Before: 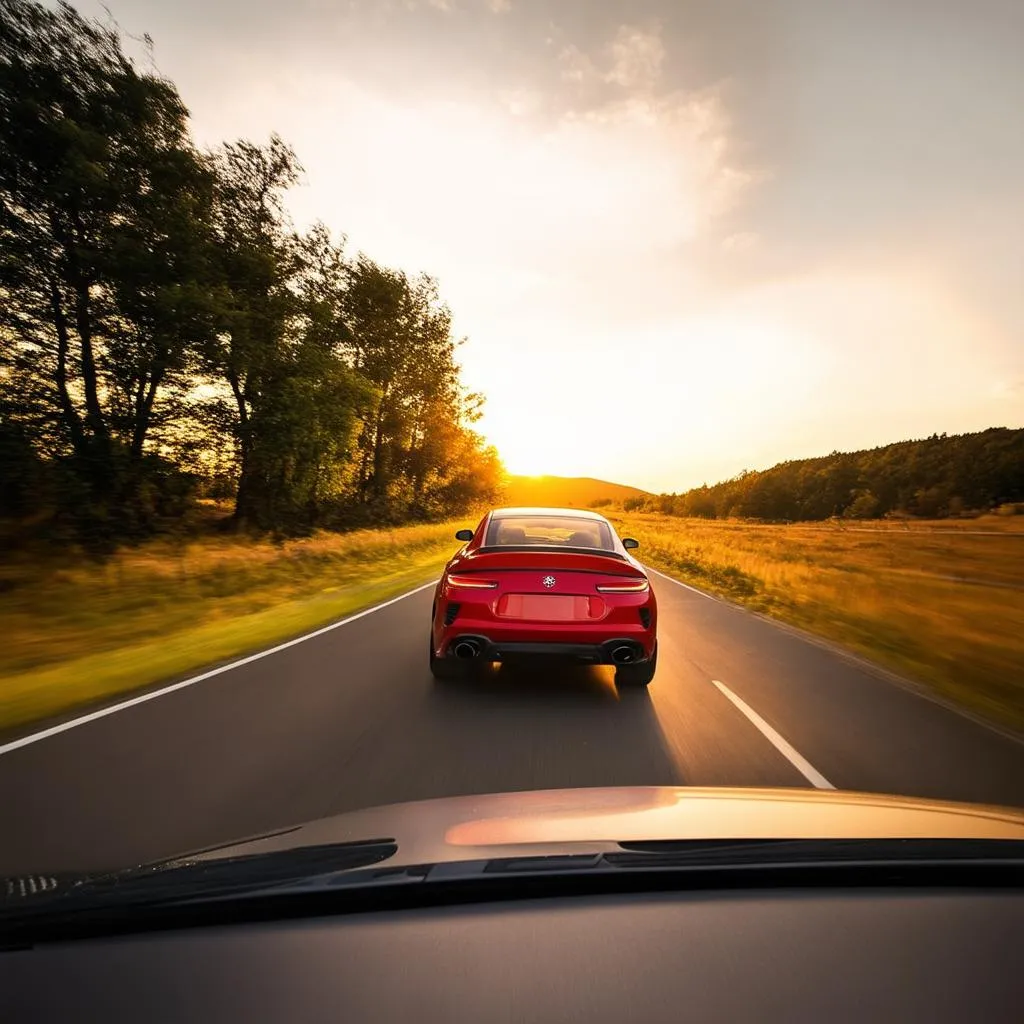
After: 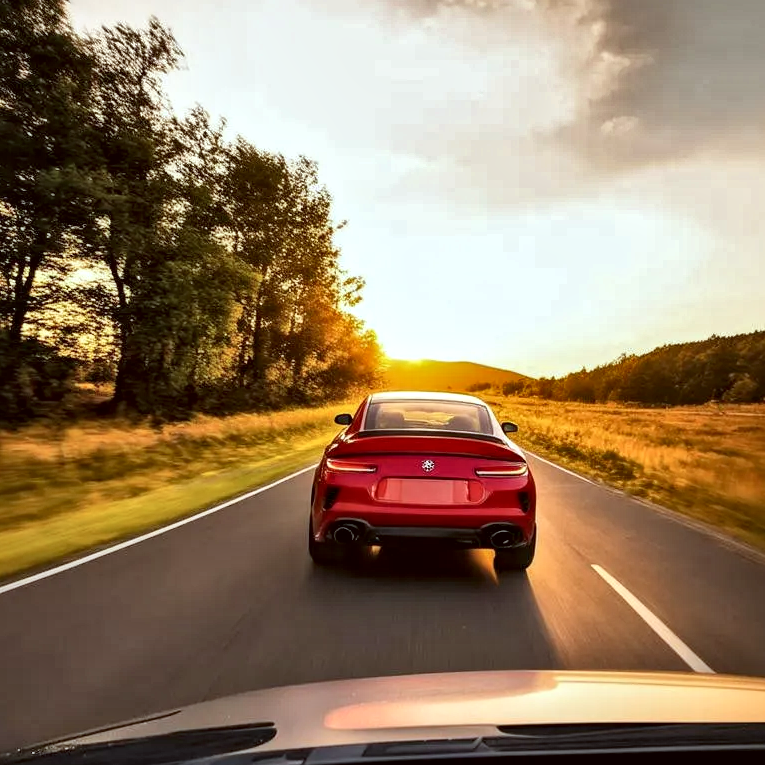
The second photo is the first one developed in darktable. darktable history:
crop and rotate: left 11.824%, top 11.423%, right 13.383%, bottom 13.792%
color correction: highlights a* -5, highlights b* -4.45, shadows a* 3.74, shadows b* 4.14
shadows and highlights: radius 100.53, shadows 50.64, highlights -64.12, soften with gaussian
local contrast: mode bilateral grid, contrast 20, coarseness 18, detail 163%, midtone range 0.2
